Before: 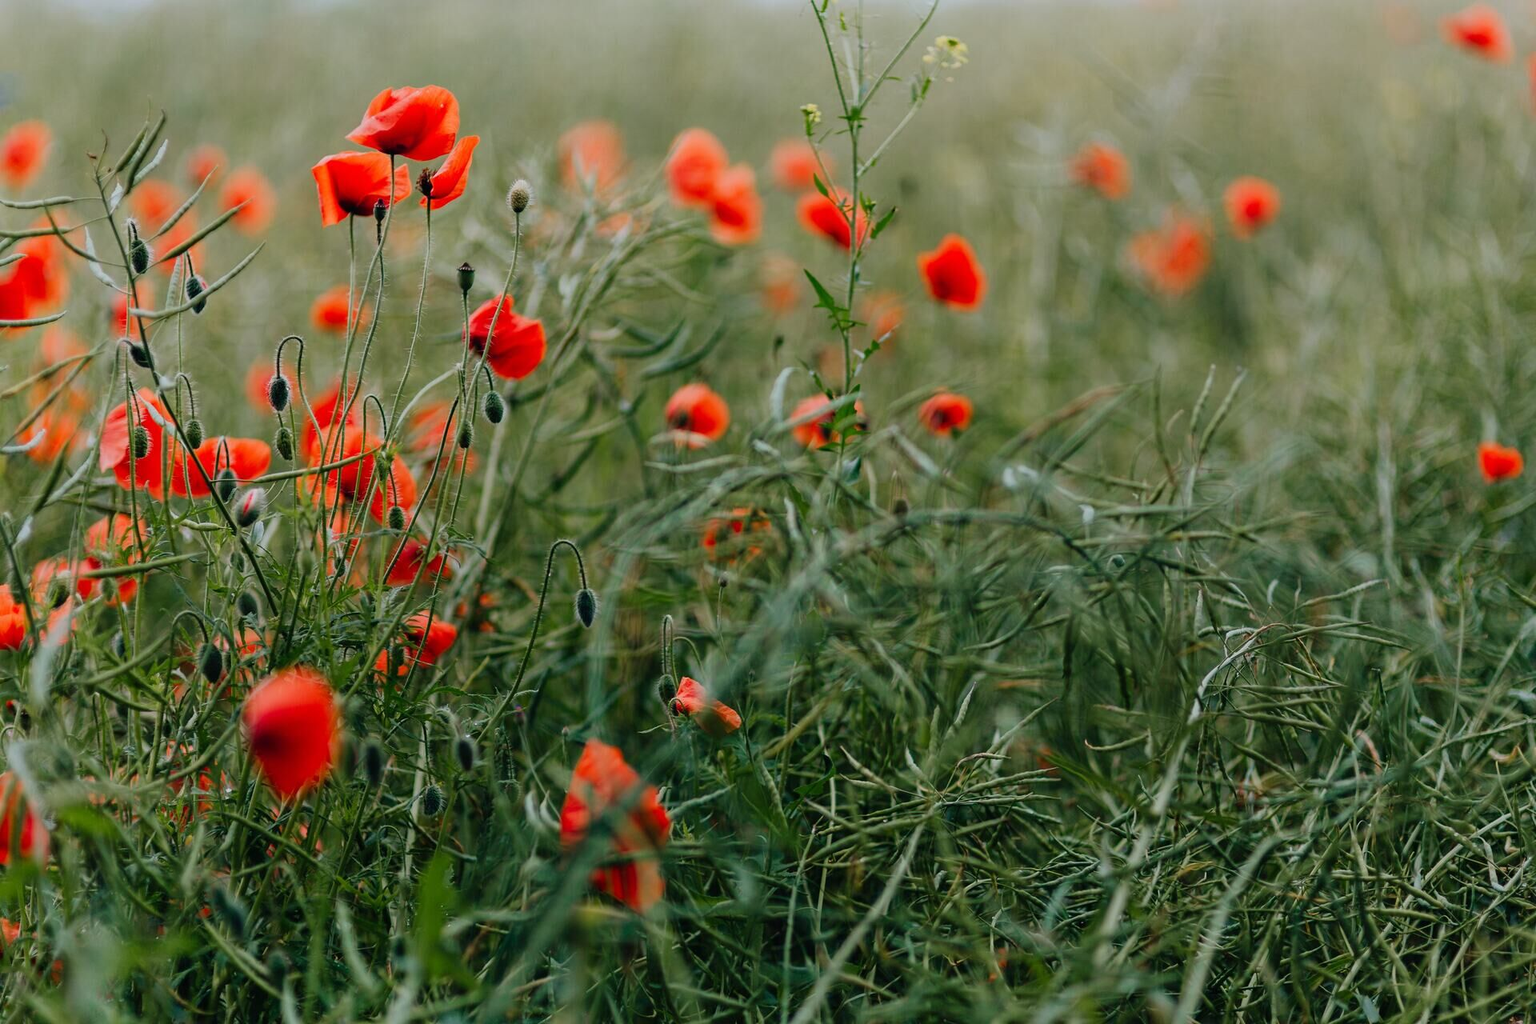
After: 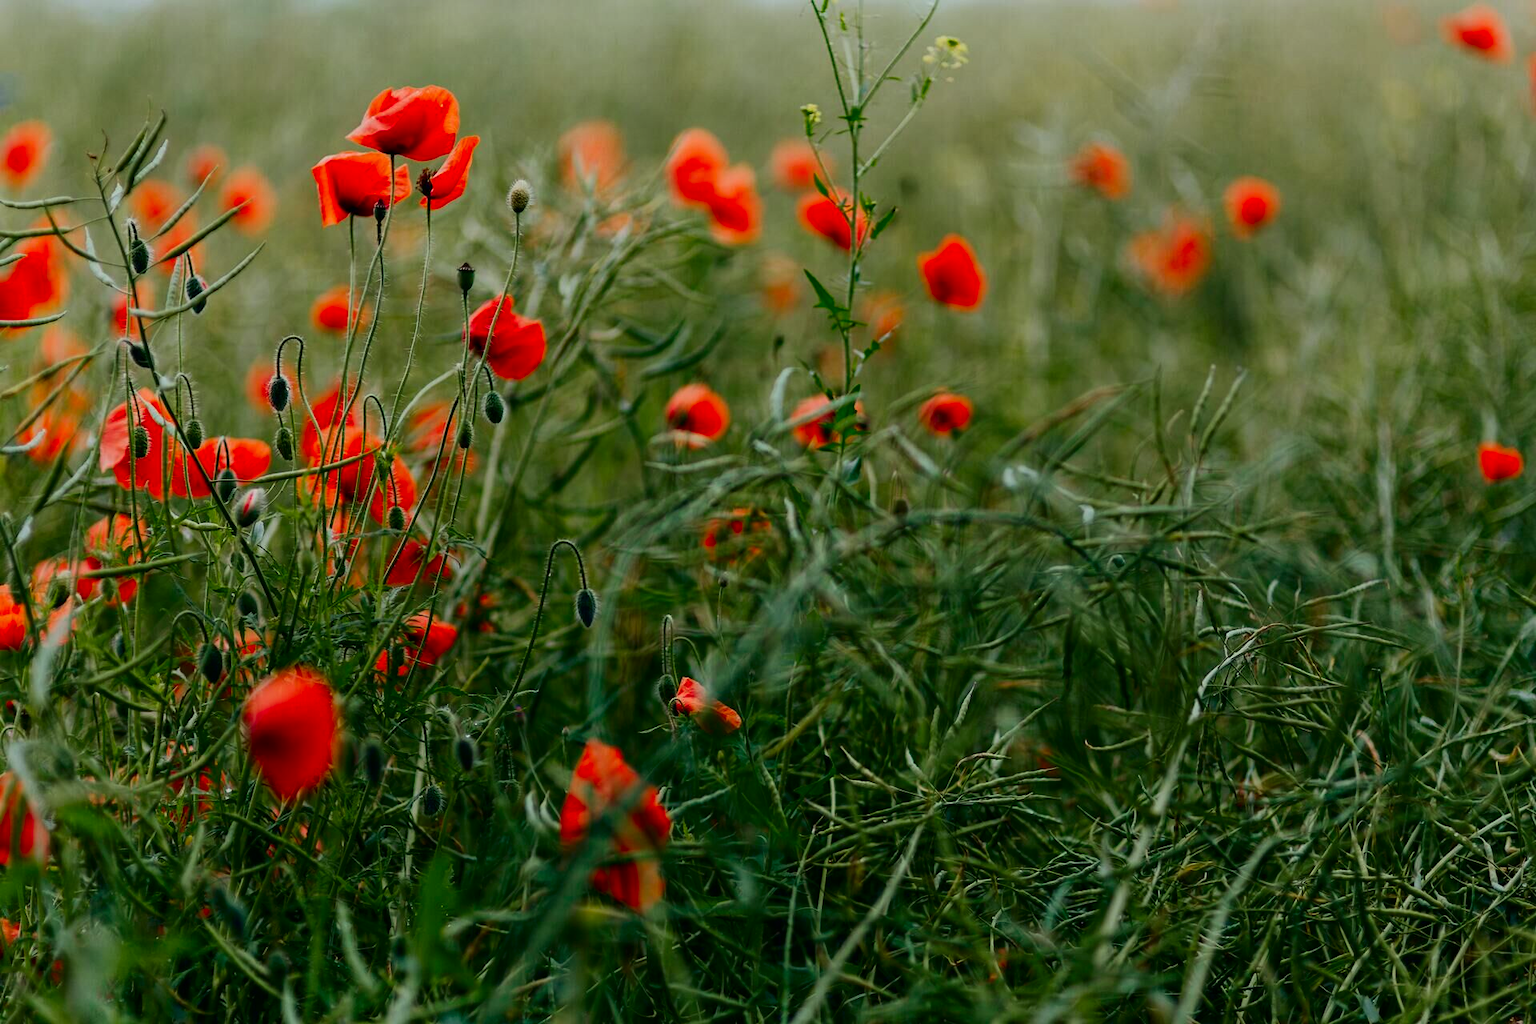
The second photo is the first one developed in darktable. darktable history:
contrast brightness saturation: contrast 0.12, brightness -0.12, saturation 0.2
color correction: highlights a* -4.28, highlights b* 6.53
